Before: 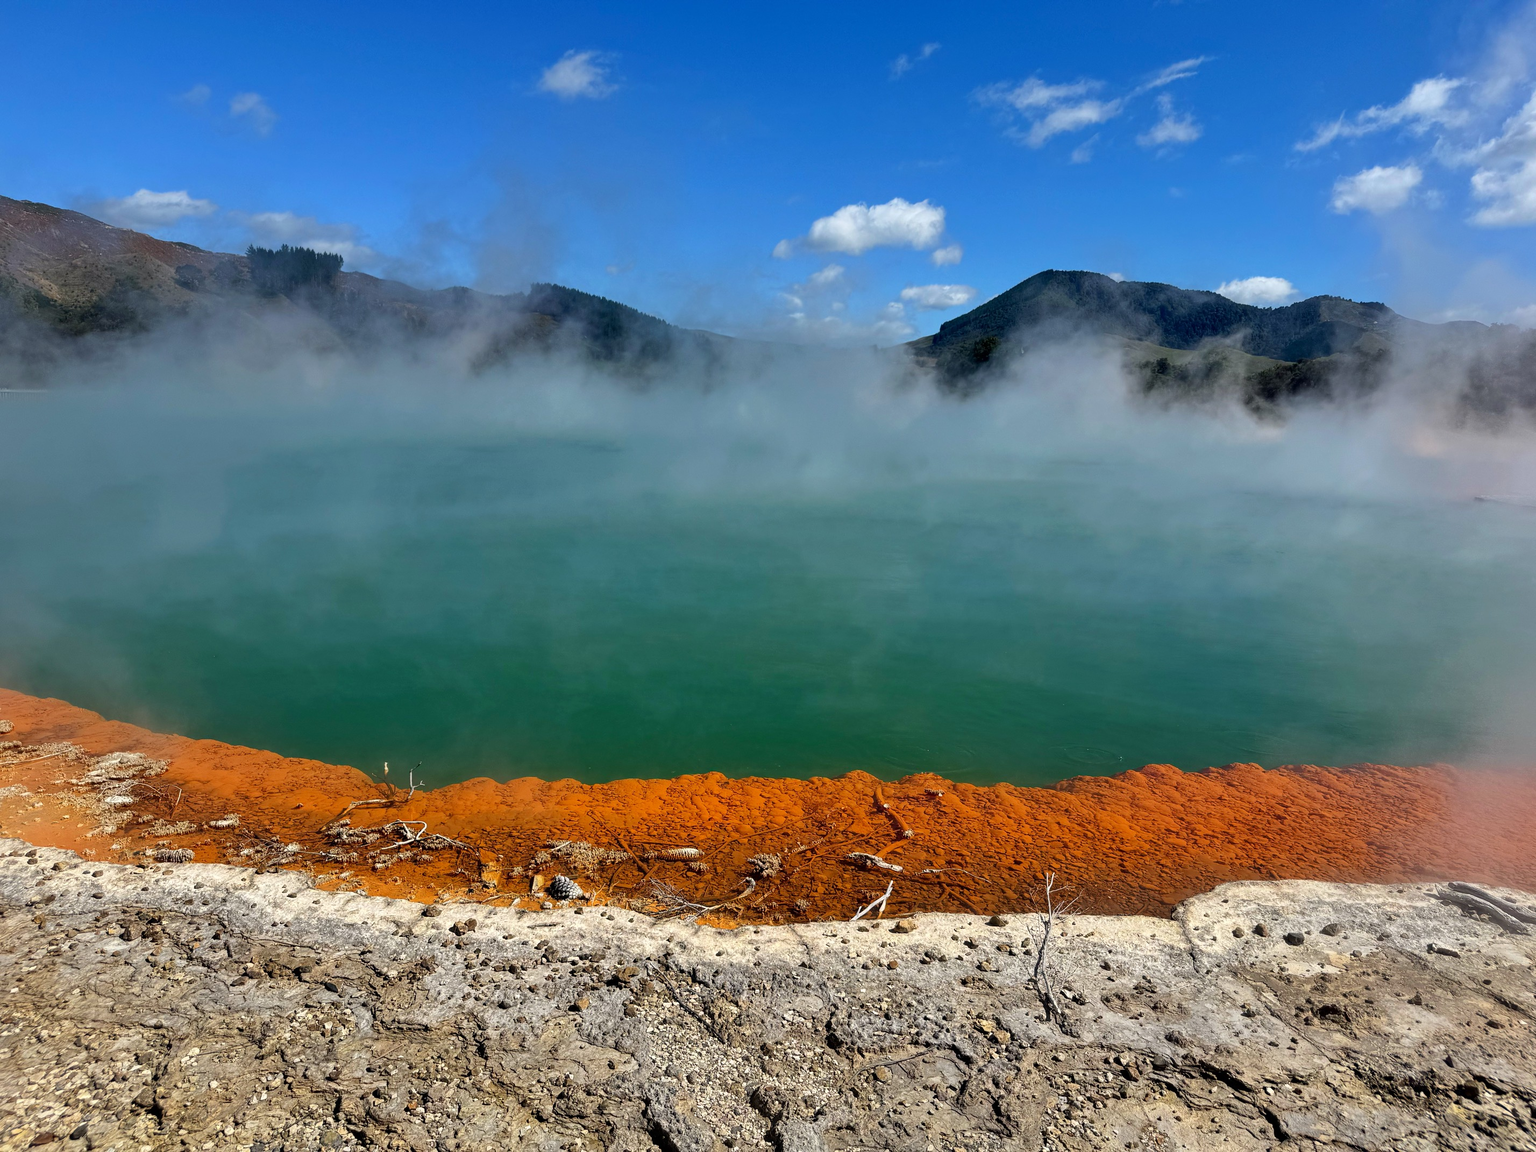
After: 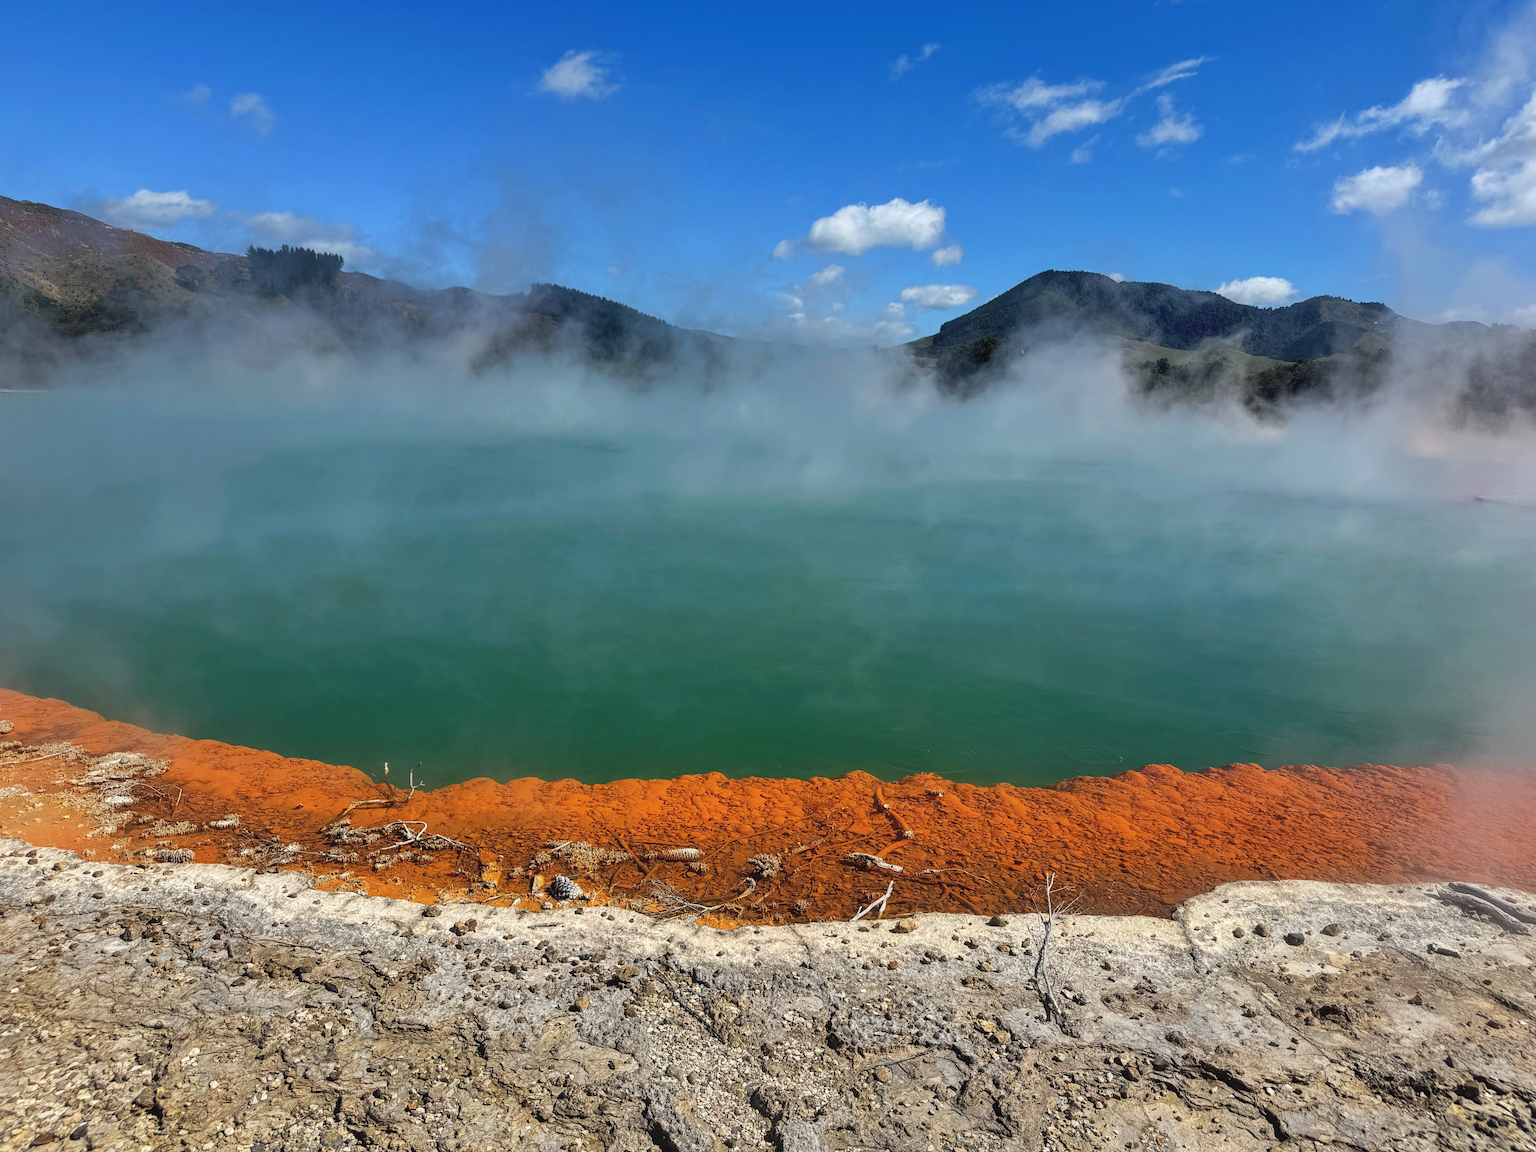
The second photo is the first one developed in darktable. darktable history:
tone curve: curves: ch0 [(0, 0) (0.003, 0.04) (0.011, 0.053) (0.025, 0.077) (0.044, 0.104) (0.069, 0.127) (0.1, 0.15) (0.136, 0.177) (0.177, 0.215) (0.224, 0.254) (0.277, 0.3) (0.335, 0.355) (0.399, 0.41) (0.468, 0.477) (0.543, 0.554) (0.623, 0.636) (0.709, 0.72) (0.801, 0.804) (0.898, 0.892) (1, 1)], preserve colors none
local contrast: detail 110%
